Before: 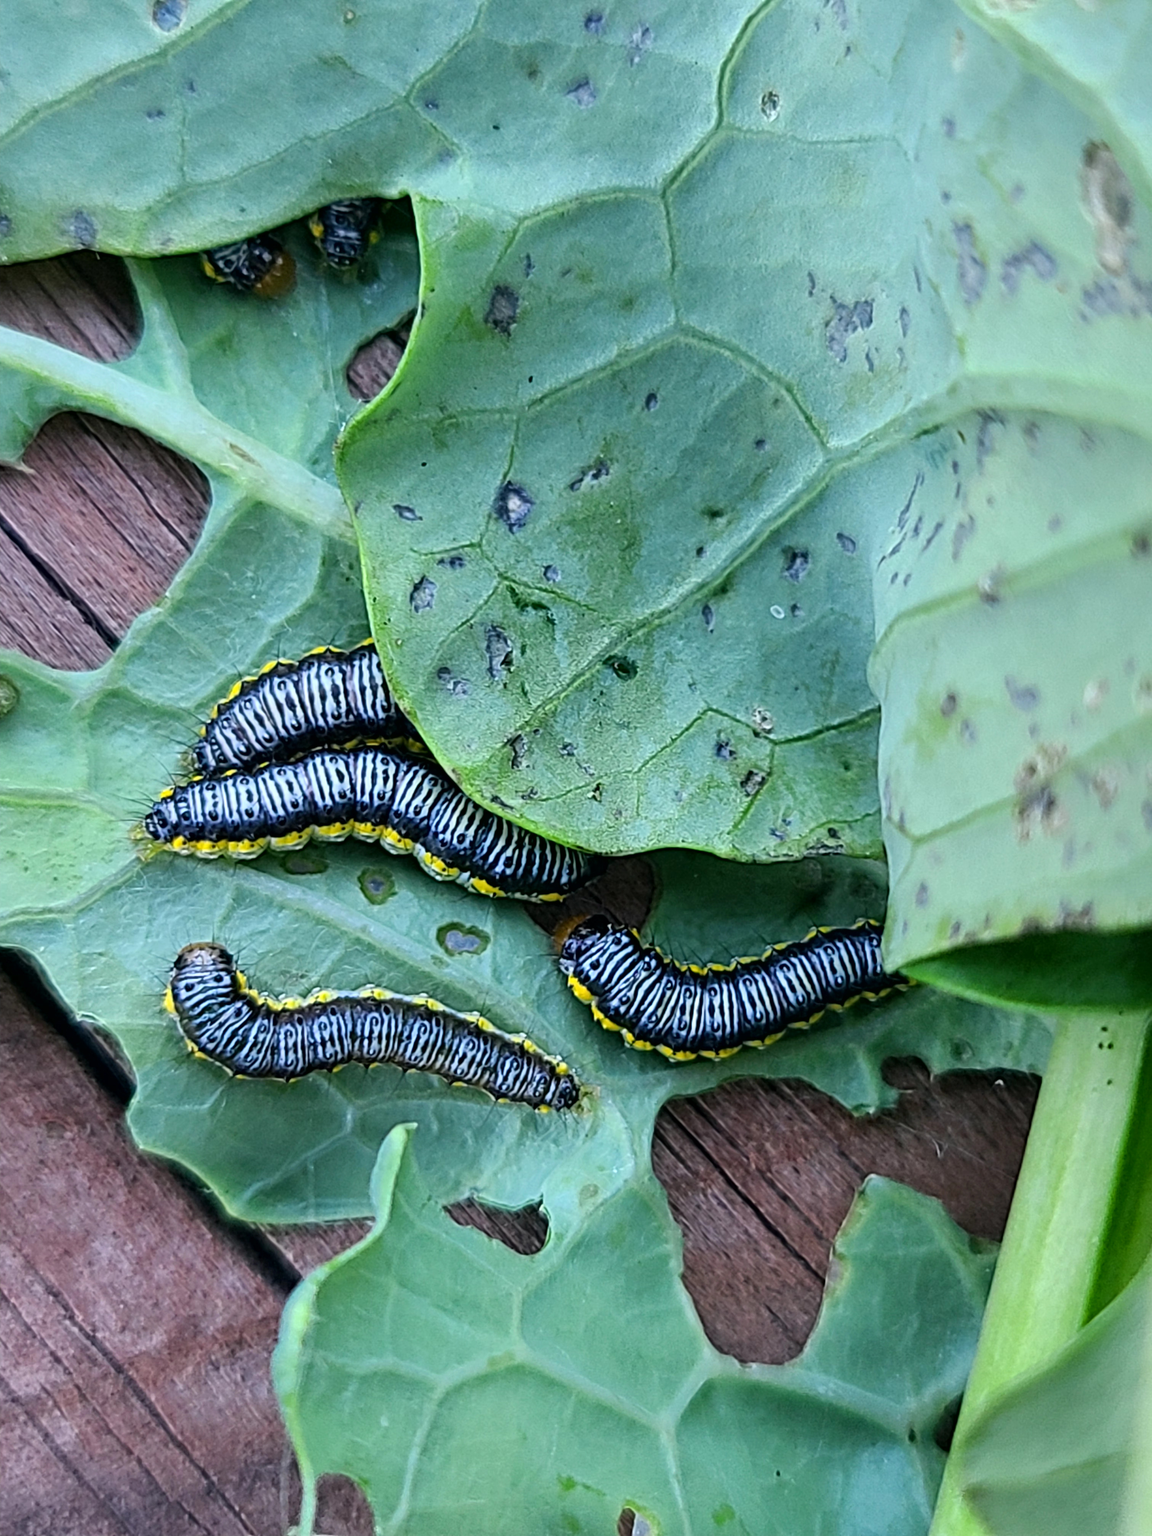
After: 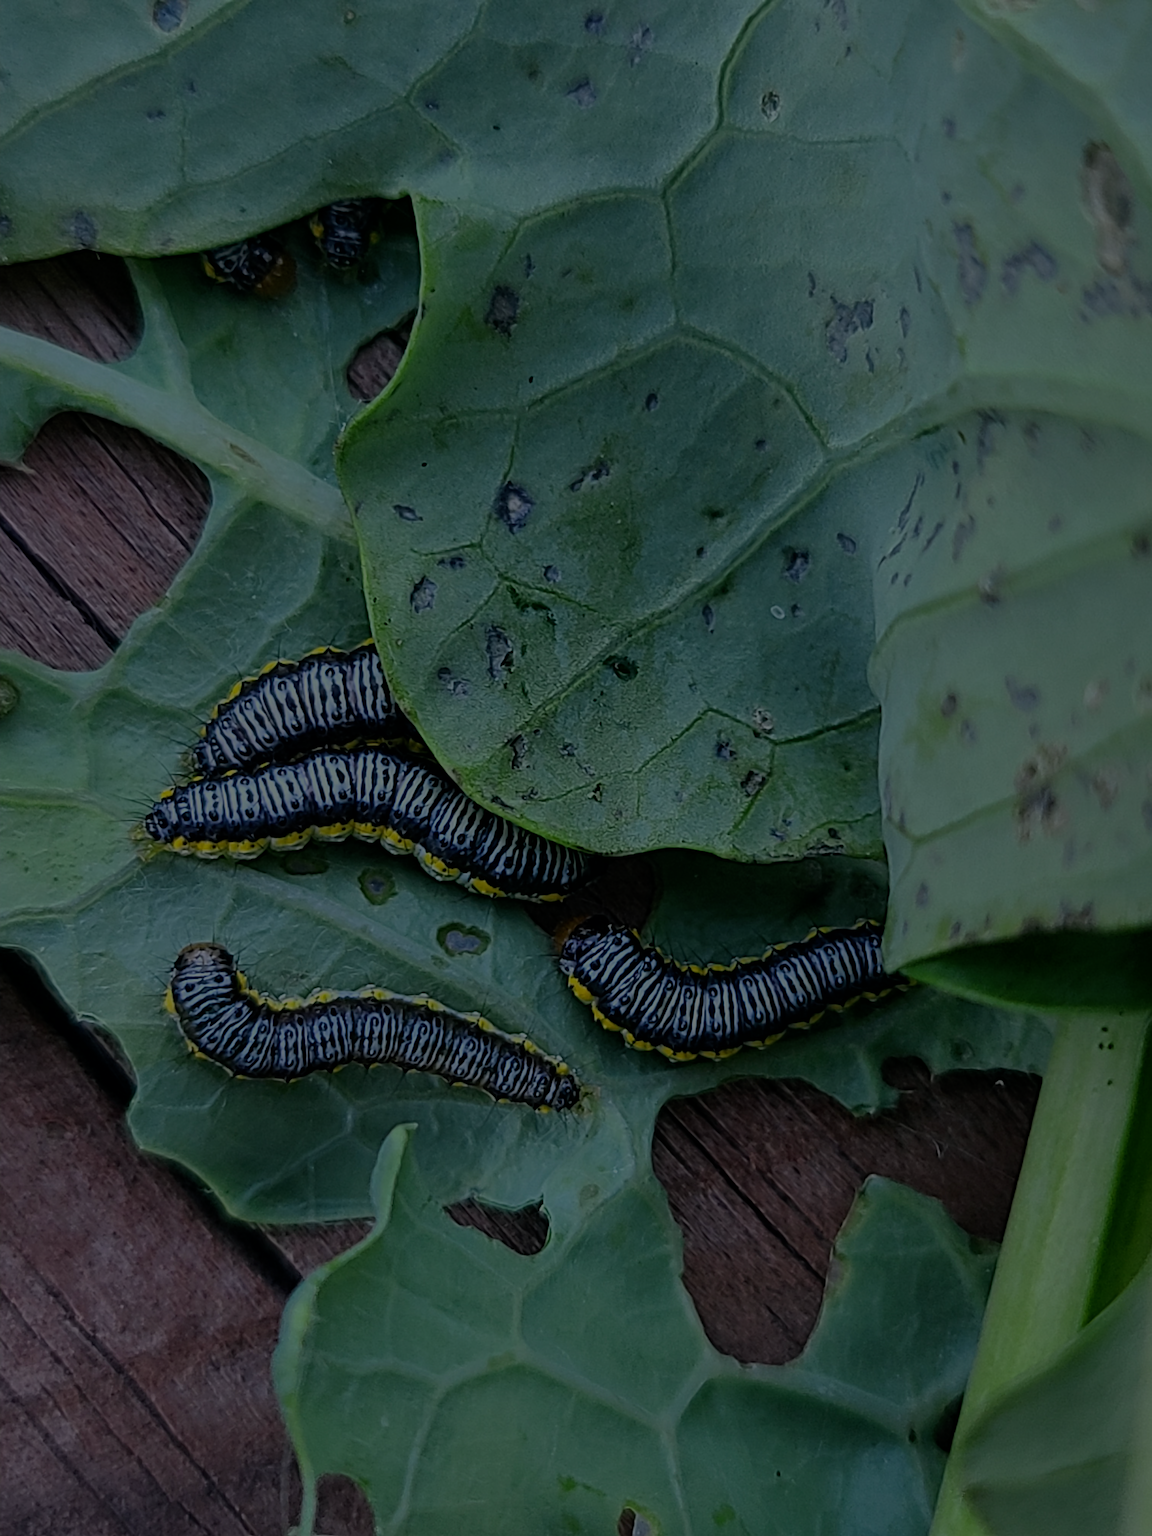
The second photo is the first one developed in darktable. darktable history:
sharpen: on, module defaults
exposure: exposure -2.446 EV, compensate highlight preservation false
